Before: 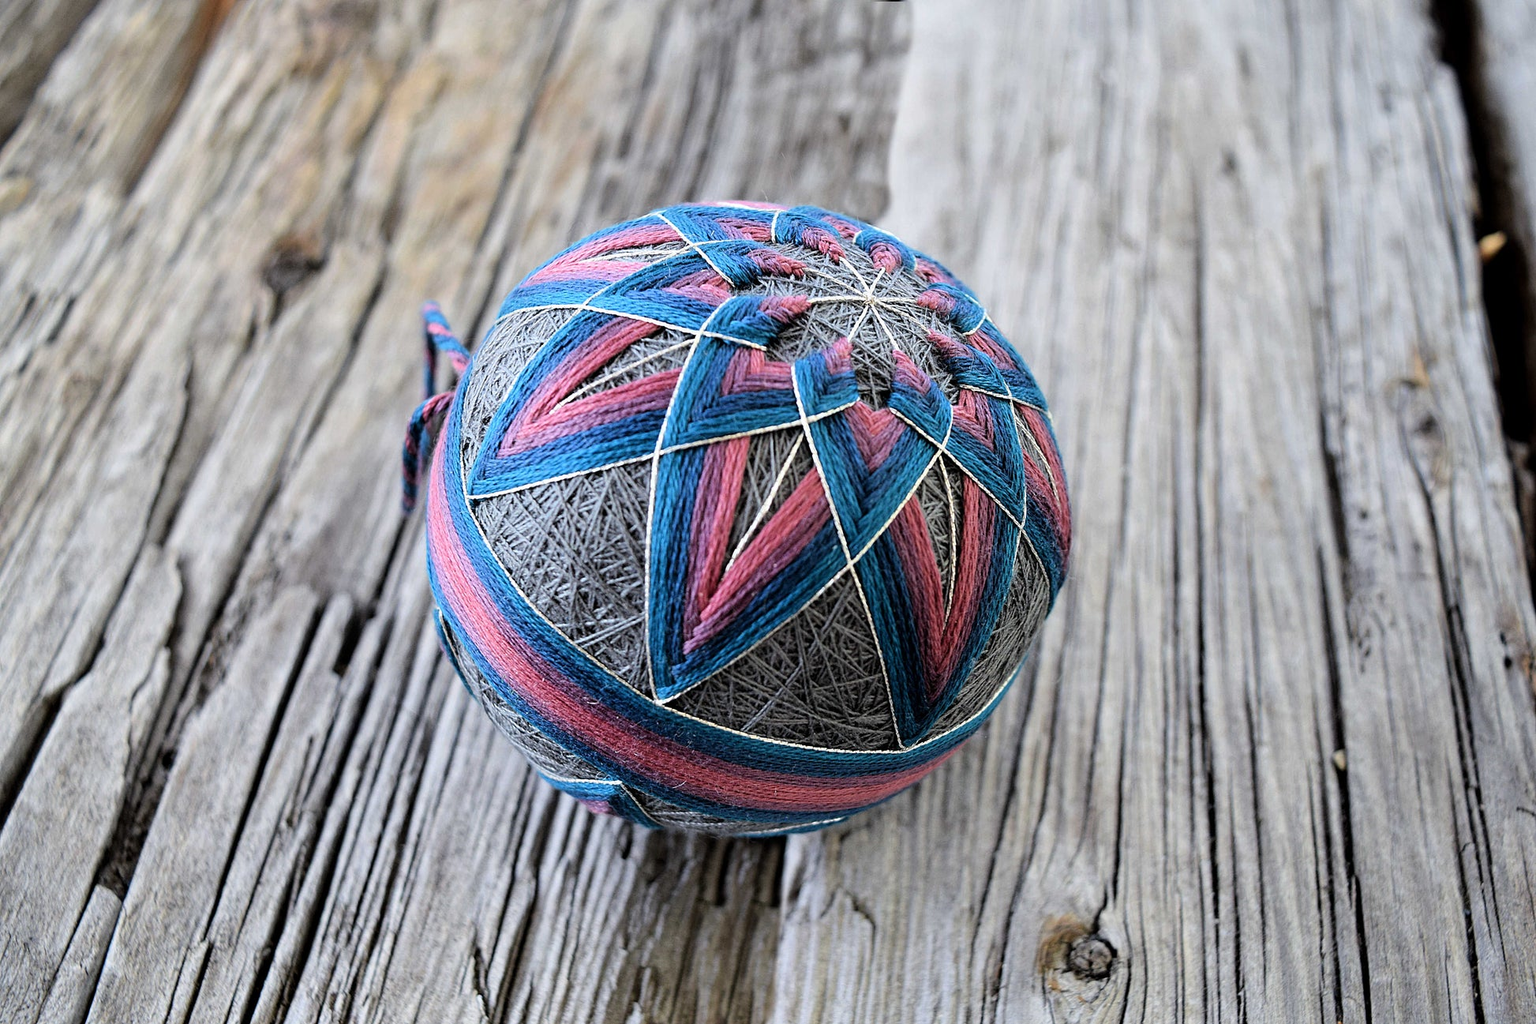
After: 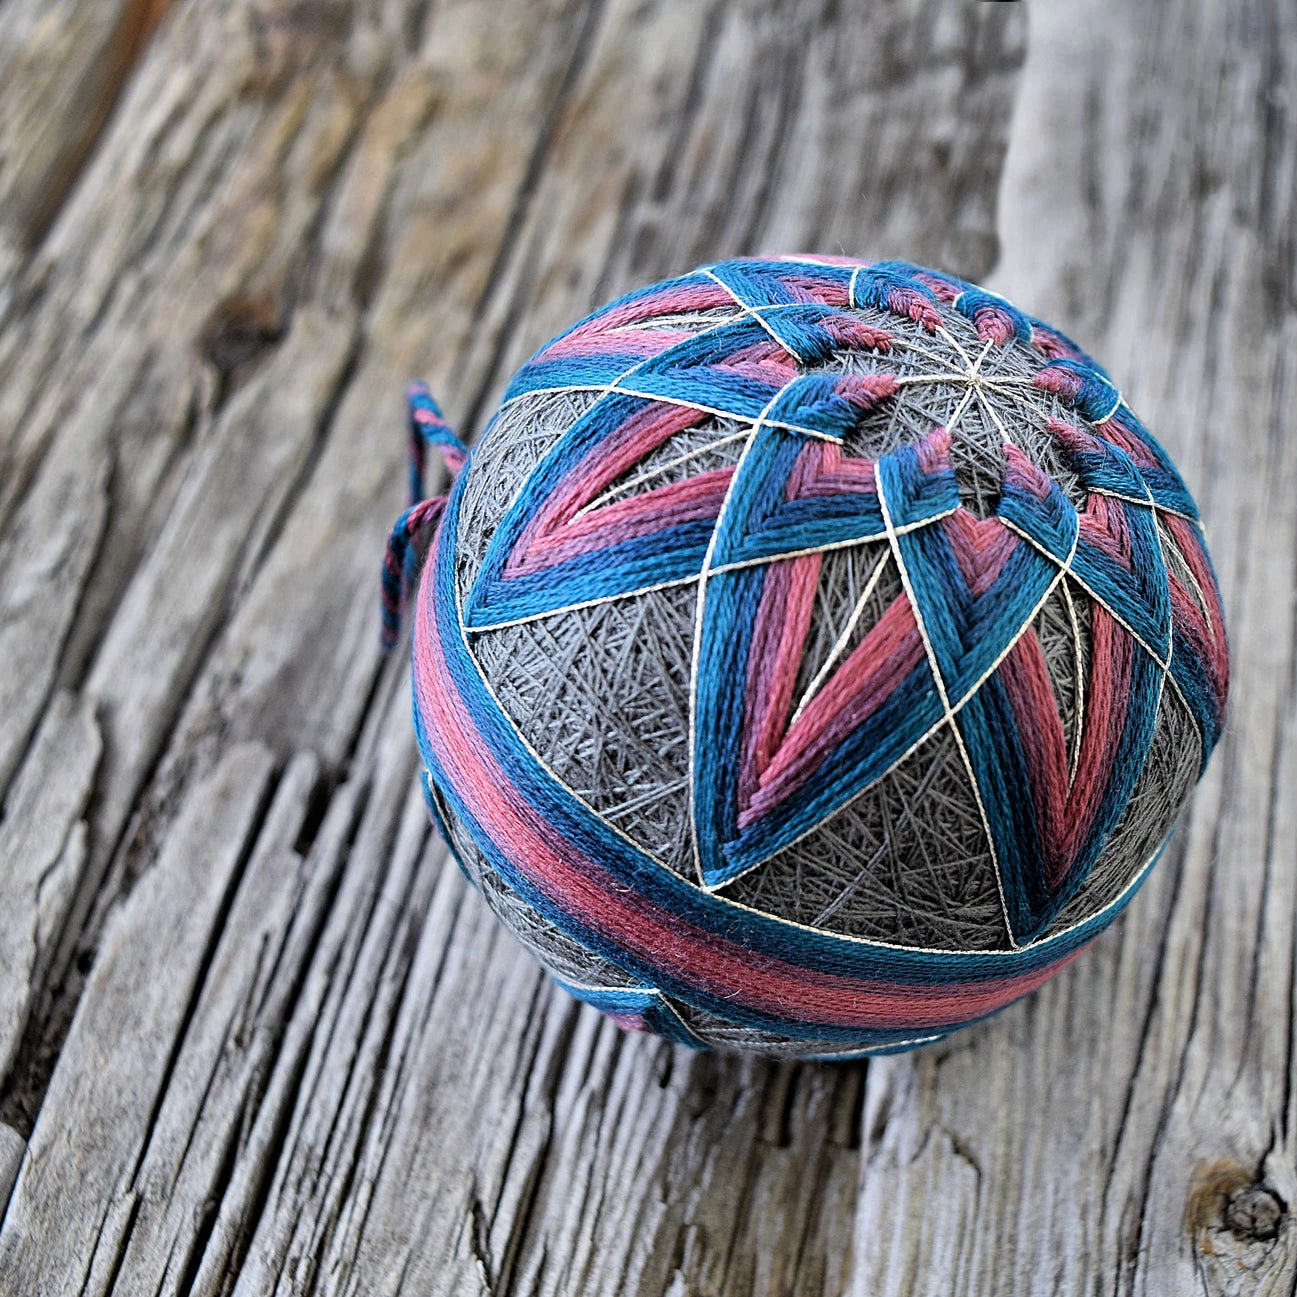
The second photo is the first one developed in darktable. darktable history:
shadows and highlights: shadows 19.13, highlights -83.41, soften with gaussian
crop and rotate: left 6.617%, right 26.717%
